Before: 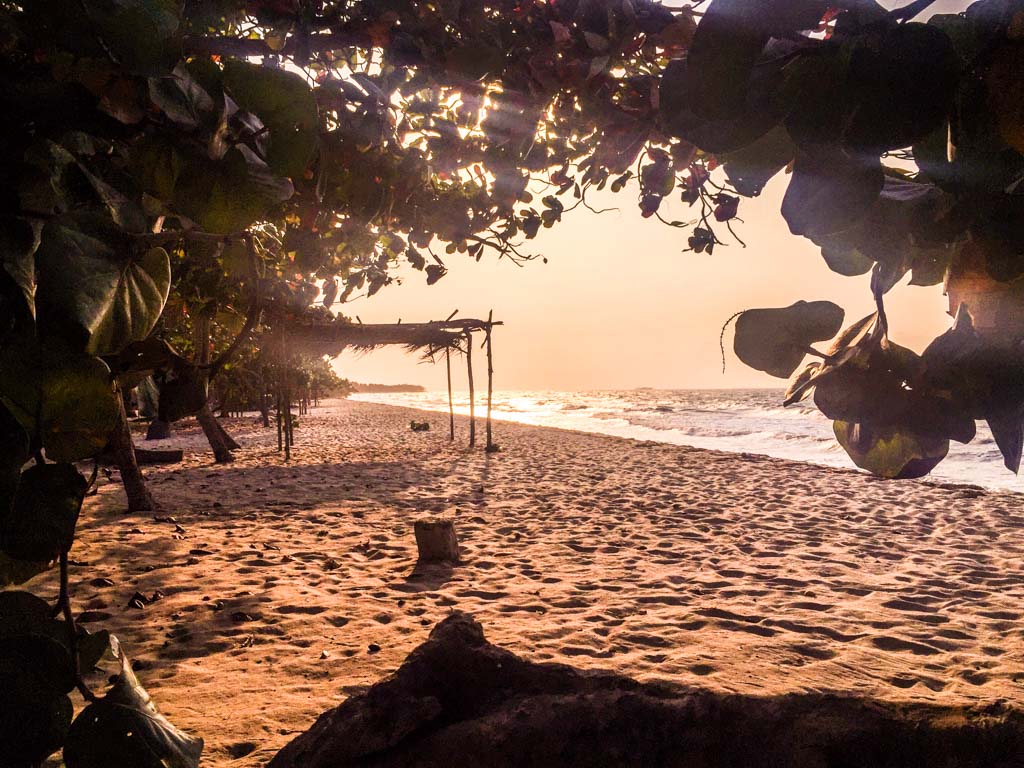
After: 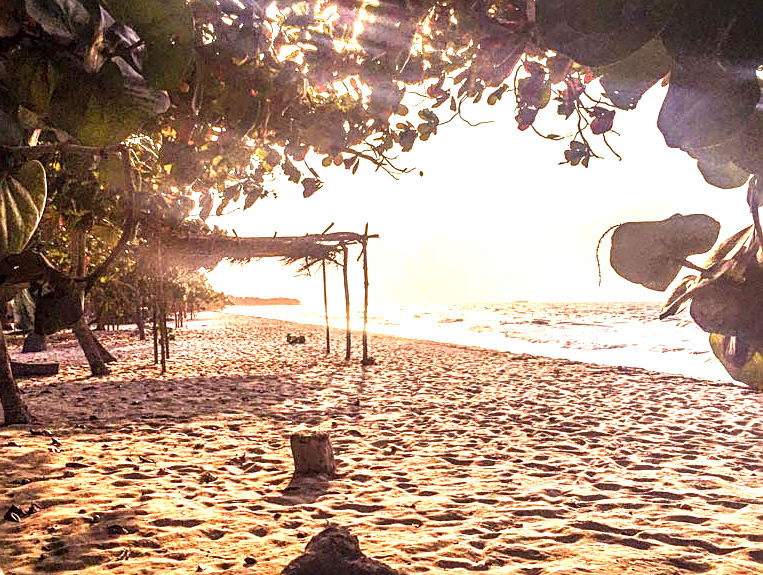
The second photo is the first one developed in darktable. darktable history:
crop and rotate: left 12.117%, top 11.354%, right 13.345%, bottom 13.724%
sharpen: on, module defaults
exposure: black level correction 0, exposure 1.097 EV, compensate highlight preservation false
local contrast: detail 130%
